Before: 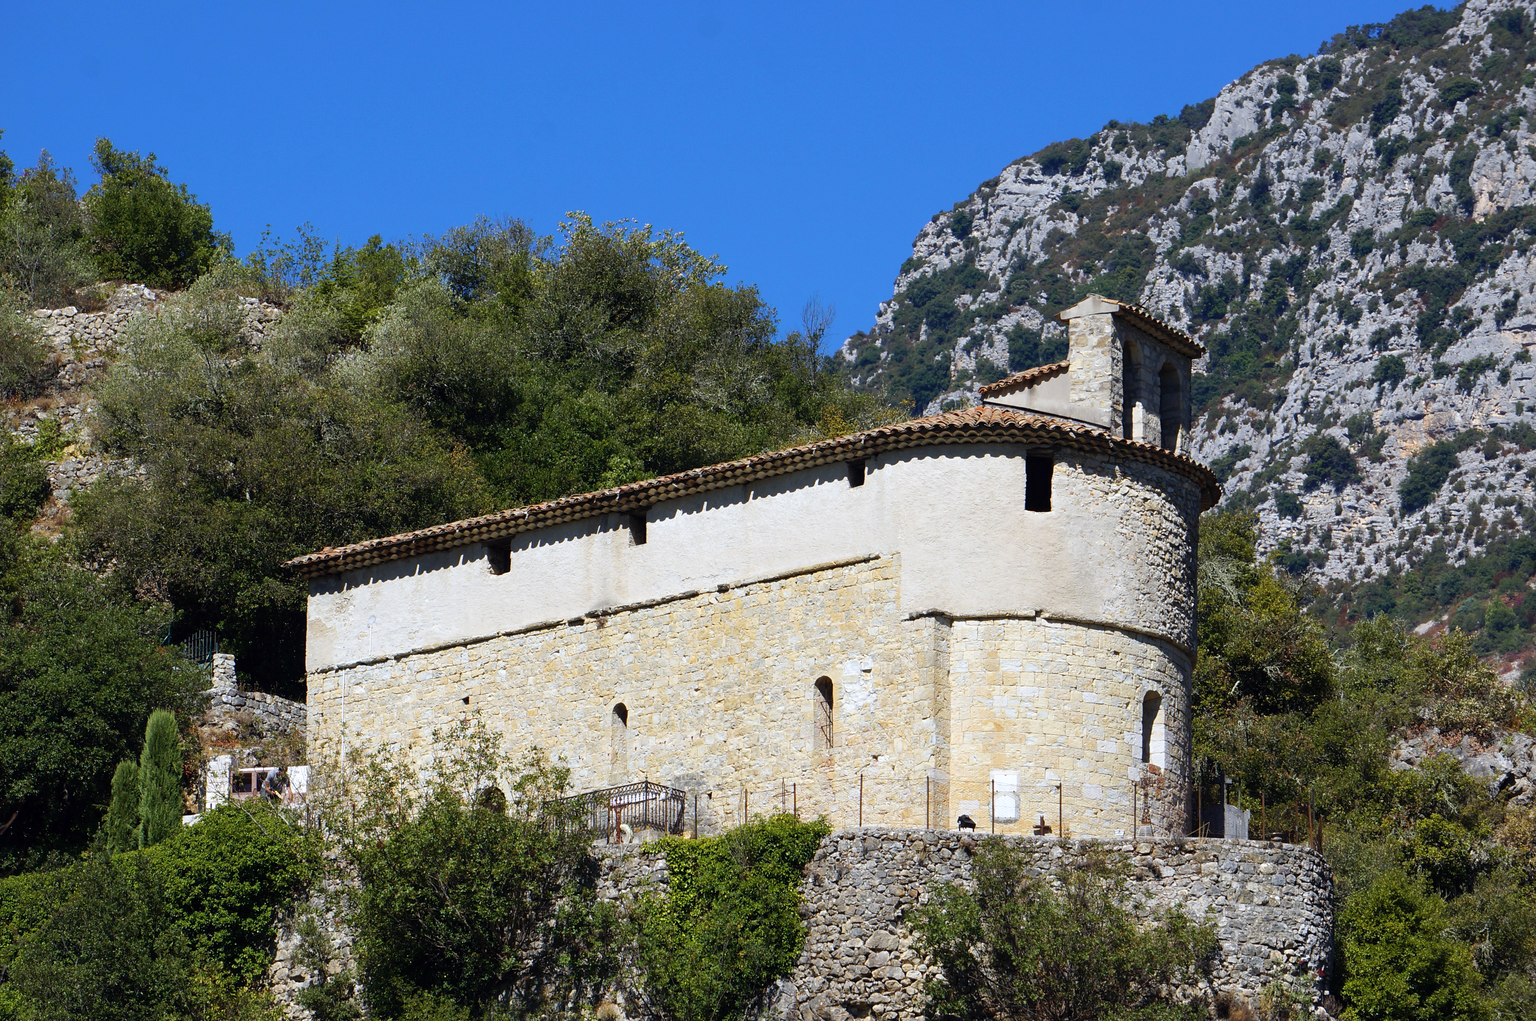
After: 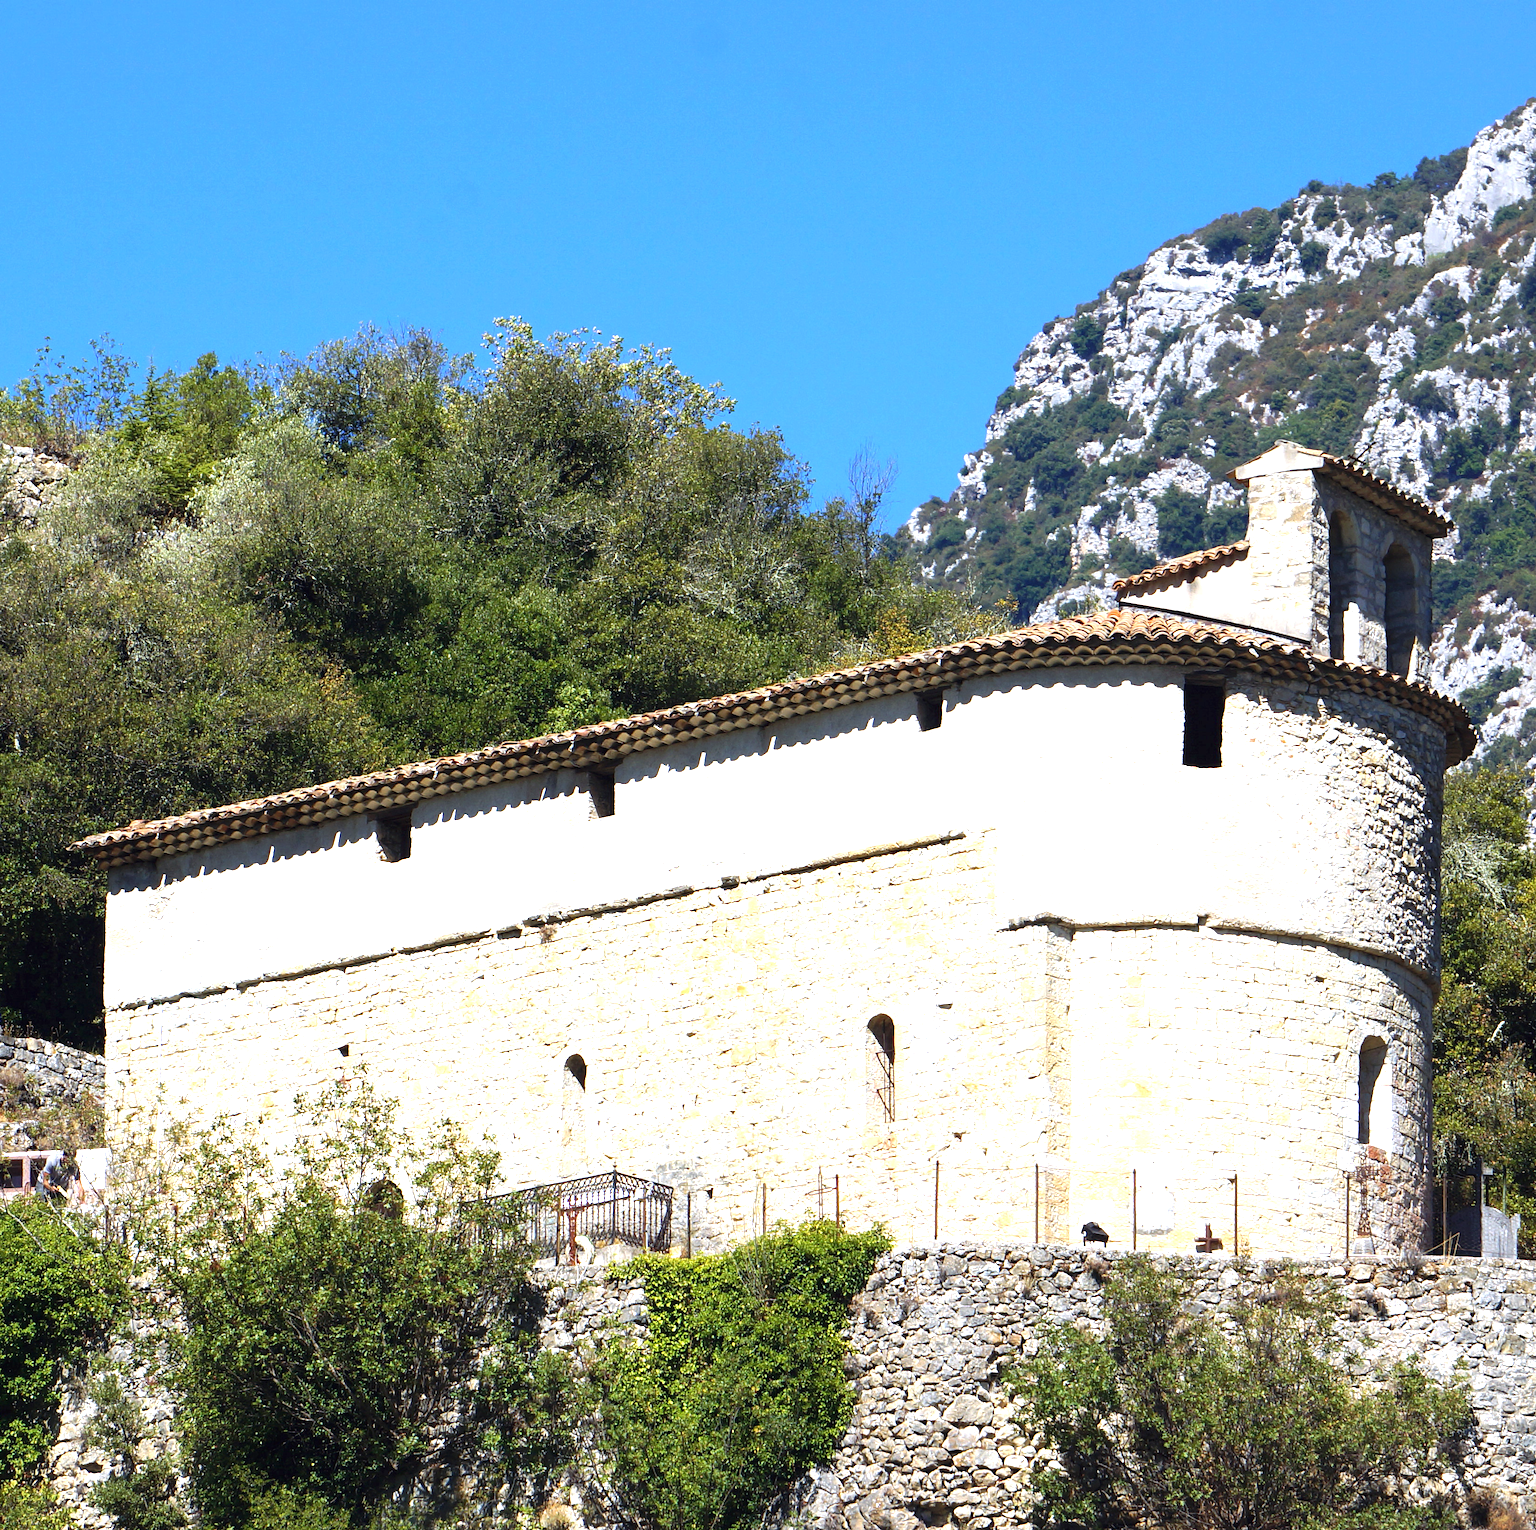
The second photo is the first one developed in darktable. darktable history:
exposure: black level correction 0, exposure 1.102 EV, compensate exposure bias true, compensate highlight preservation false
crop: left 15.421%, right 17.888%
